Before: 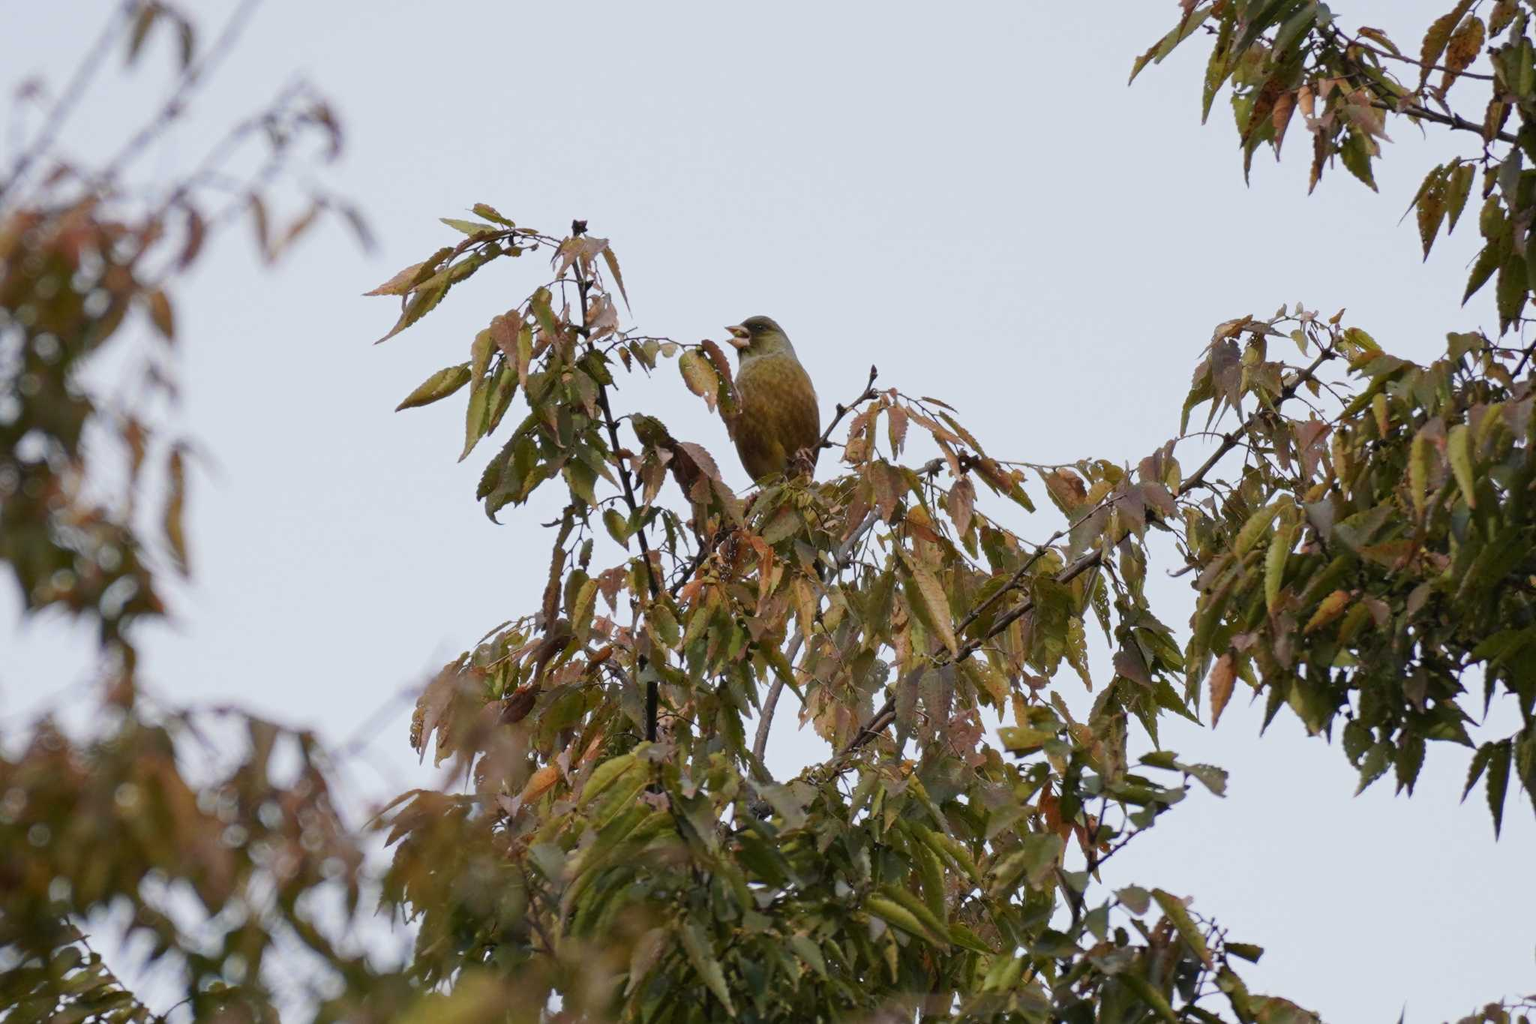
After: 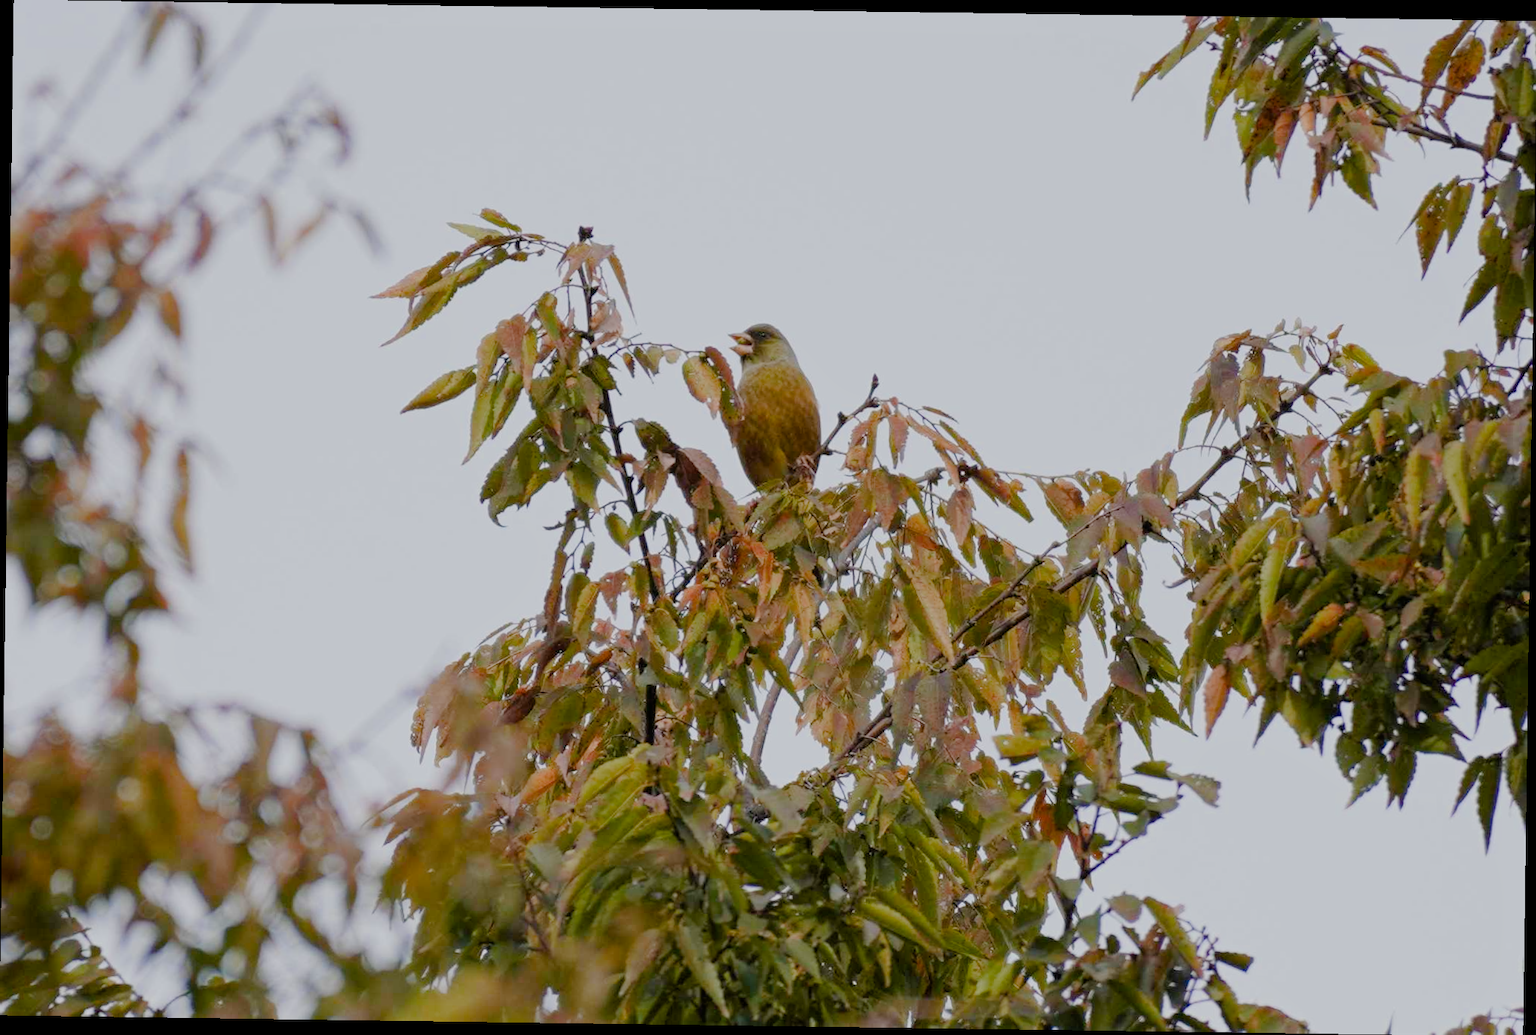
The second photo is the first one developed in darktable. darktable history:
tone equalizer: on, module defaults
rotate and perspective: rotation 0.8°, automatic cropping off
color balance rgb: perceptual saturation grading › global saturation 20%, perceptual saturation grading › highlights -50%, perceptual saturation grading › shadows 30%, perceptual brilliance grading › global brilliance 10%, perceptual brilliance grading › shadows 15%
filmic rgb: black relative exposure -6.59 EV, white relative exposure 4.71 EV, hardness 3.13, contrast 0.805
